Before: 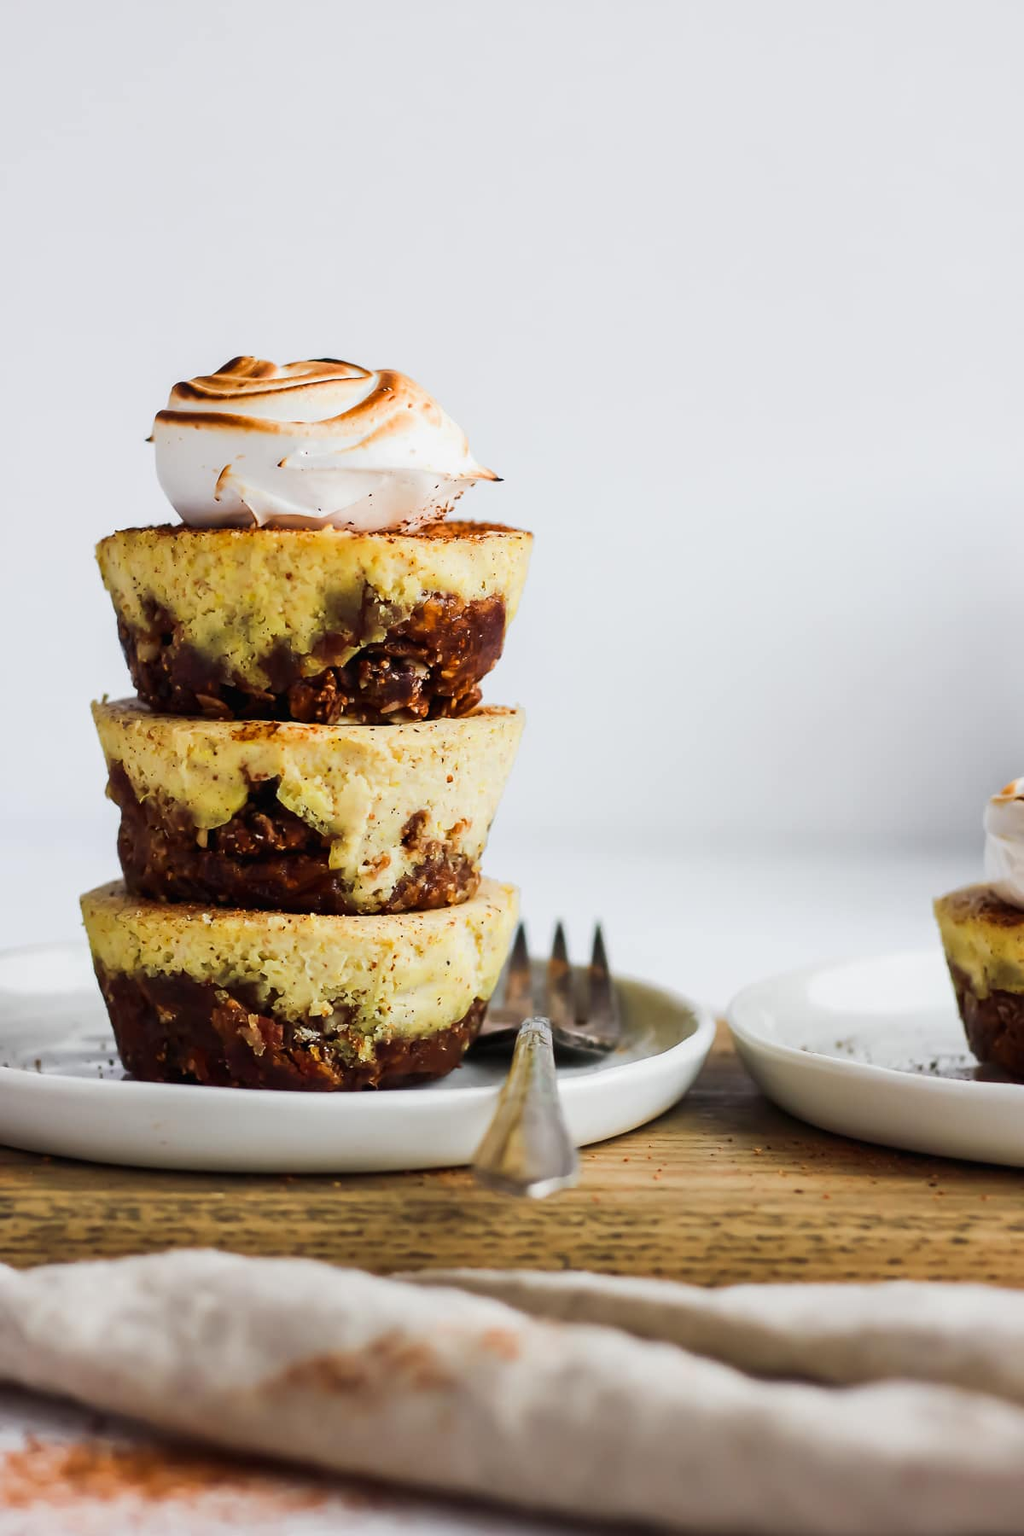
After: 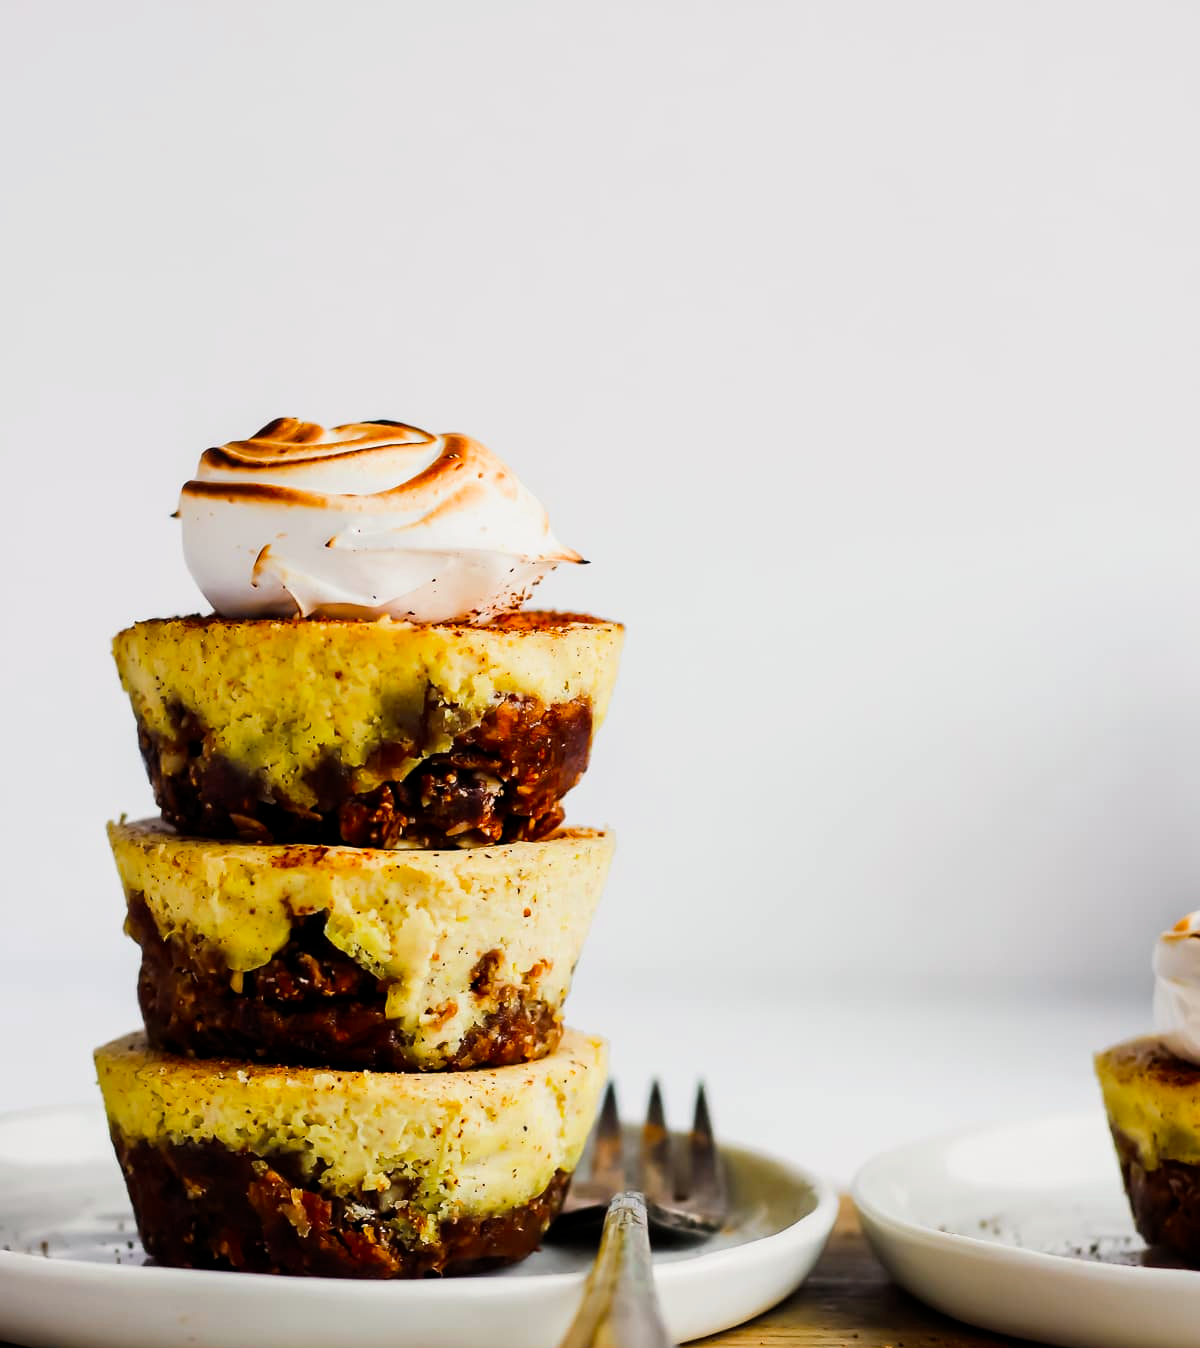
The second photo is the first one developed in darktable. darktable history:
crop: bottom 24.967%
color calibration: x 0.342, y 0.355, temperature 5146 K
bloom: size 3%, threshold 100%, strength 0%
filmic rgb: black relative exposure -12 EV, white relative exposure 2.8 EV, threshold 3 EV, target black luminance 0%, hardness 8.06, latitude 70.41%, contrast 1.14, highlights saturation mix 10%, shadows ↔ highlights balance -0.388%, color science v4 (2020), iterations of high-quality reconstruction 10, contrast in shadows soft, contrast in highlights soft, enable highlight reconstruction true
